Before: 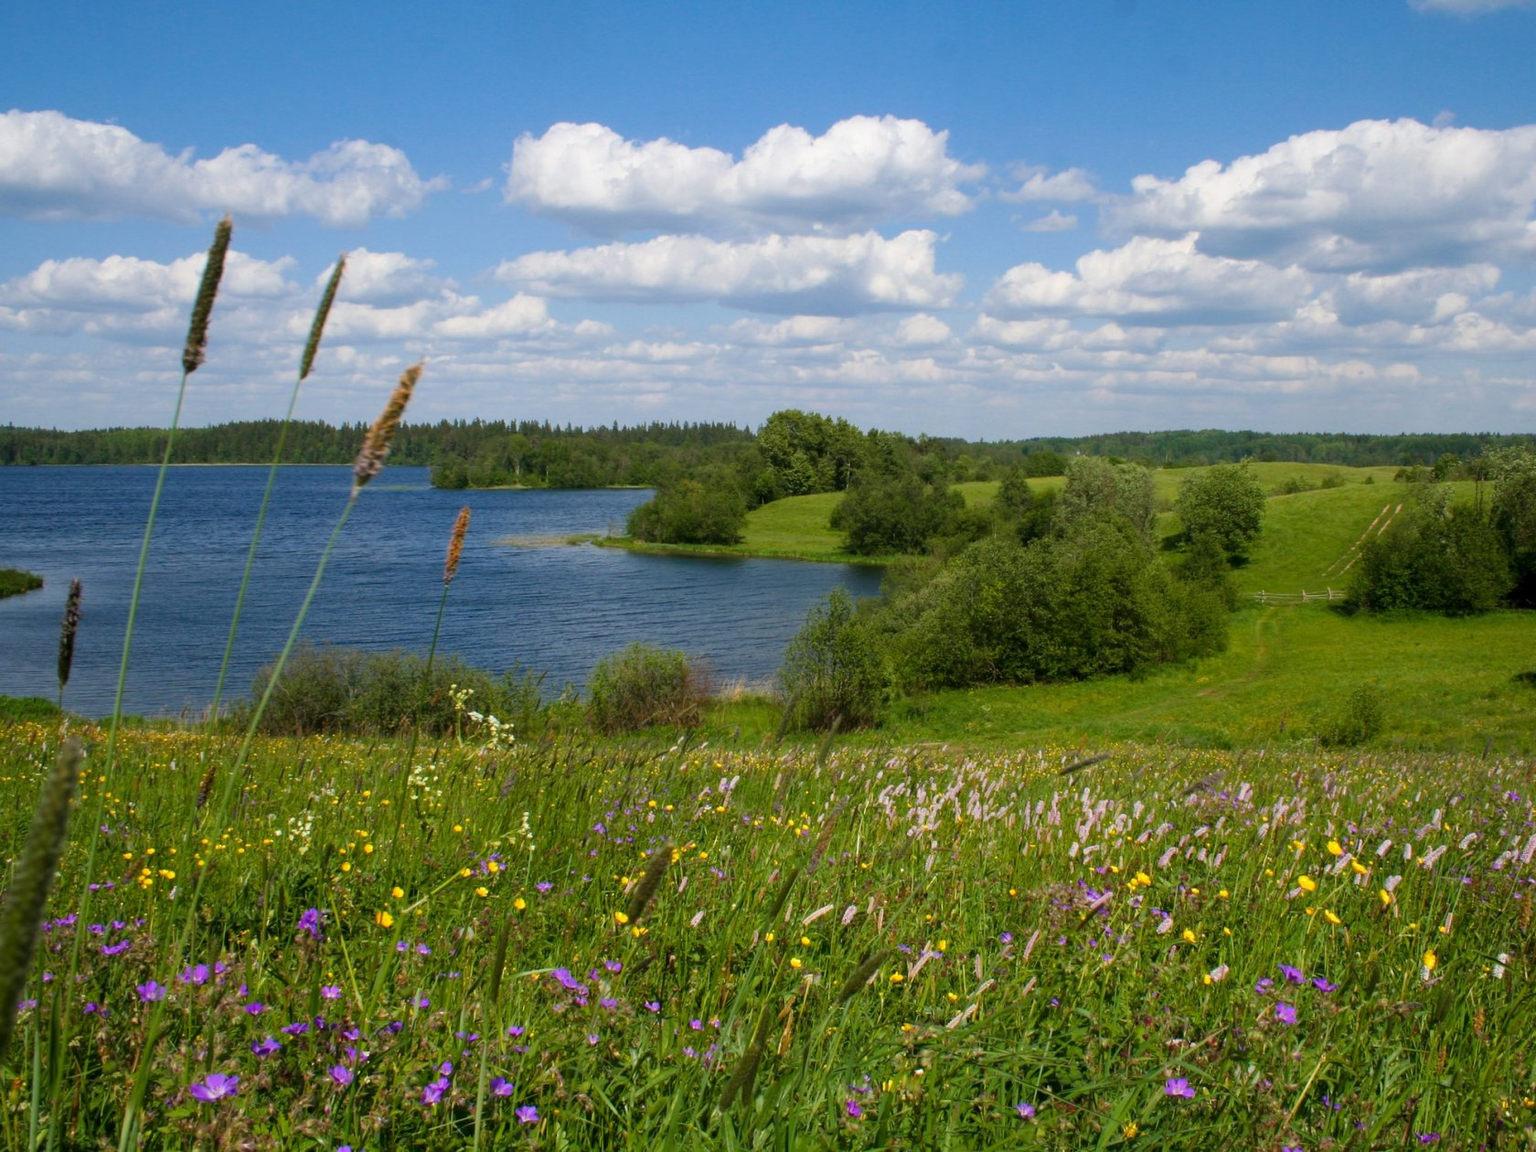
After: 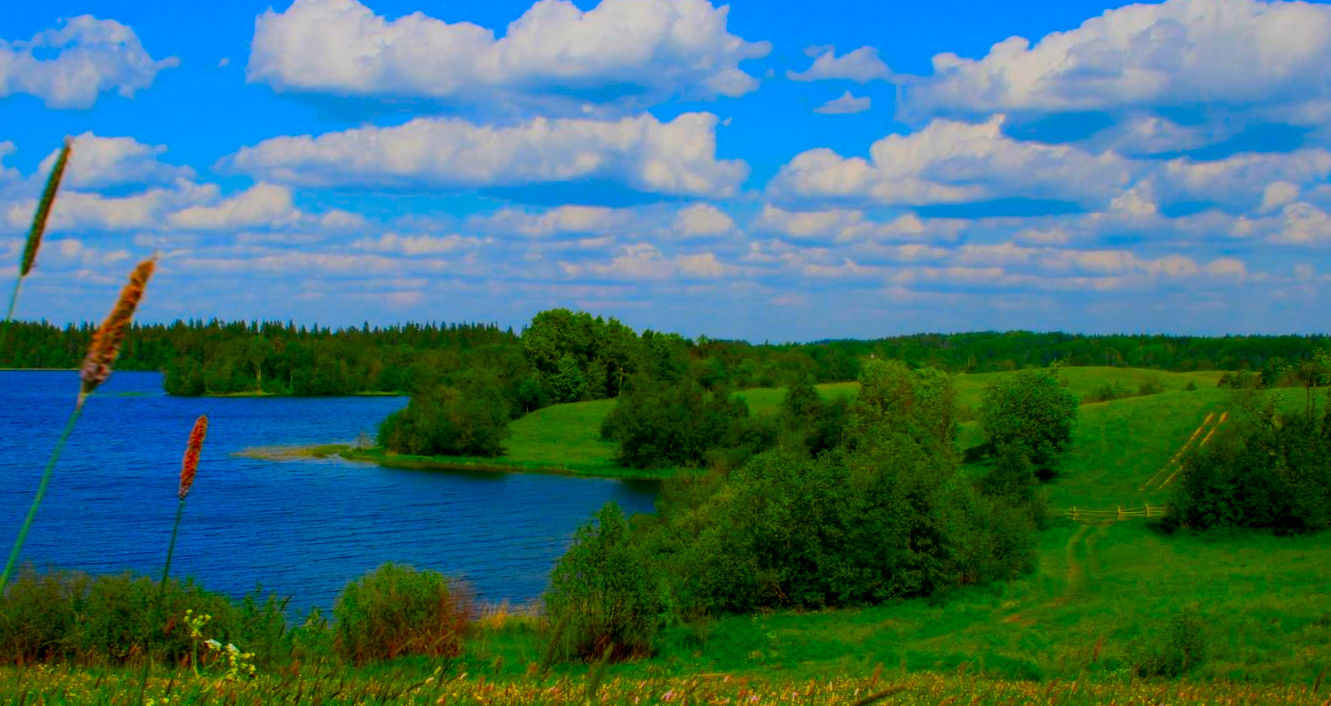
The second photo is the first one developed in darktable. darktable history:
exposure: black level correction 0.009, exposure -0.638 EV, compensate highlight preservation false
color correction: highlights b* 0.014, saturation 2.96
crop: left 18.29%, top 11.103%, right 2.466%, bottom 32.789%
